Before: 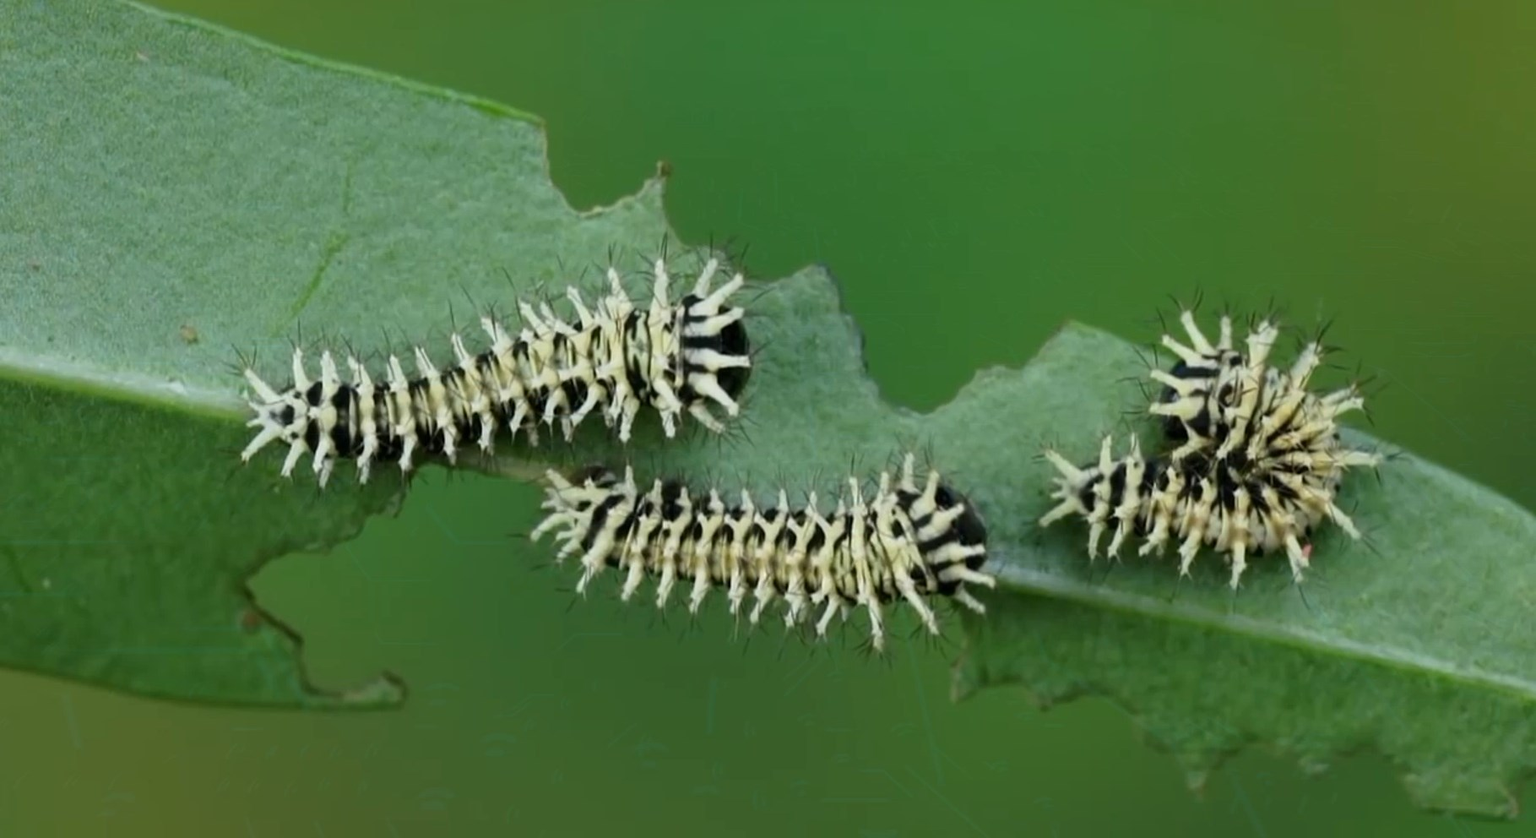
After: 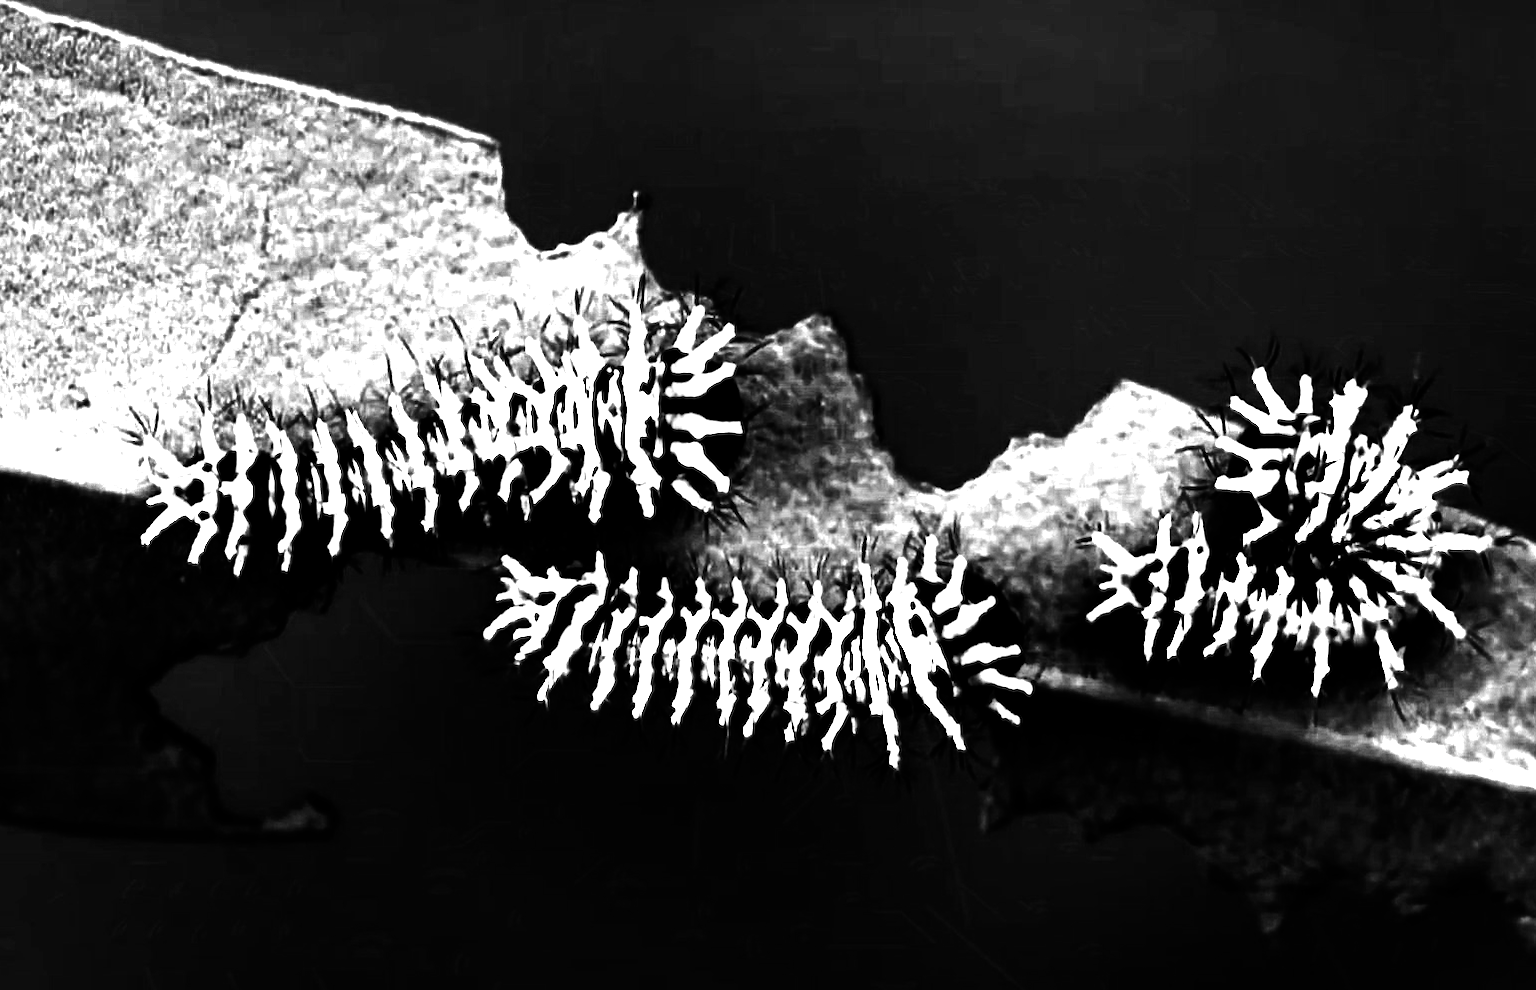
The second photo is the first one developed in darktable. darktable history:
contrast brightness saturation: contrast 0.76, brightness -0.991, saturation 0.99
crop: left 8.019%, right 7.435%
color zones: curves: ch0 [(0, 0.554) (0.146, 0.662) (0.293, 0.86) (0.503, 0.774) (0.637, 0.106) (0.74, 0.072) (0.866, 0.488) (0.998, 0.569)]; ch1 [(0, 0) (0.143, 0) (0.286, 0) (0.429, 0) (0.571, 0) (0.714, 0) (0.857, 0)], mix 34.18%
